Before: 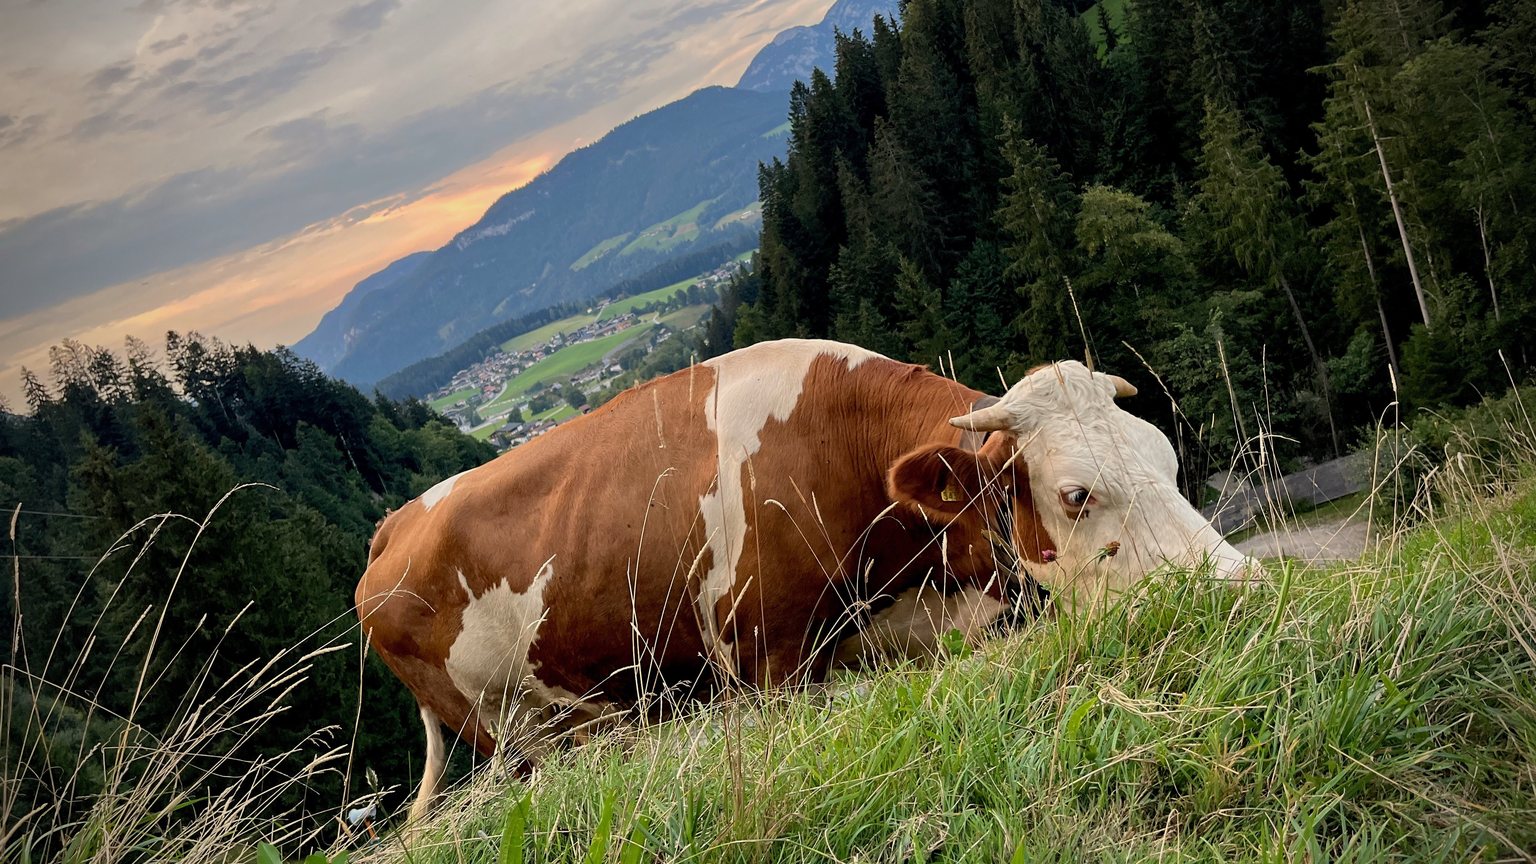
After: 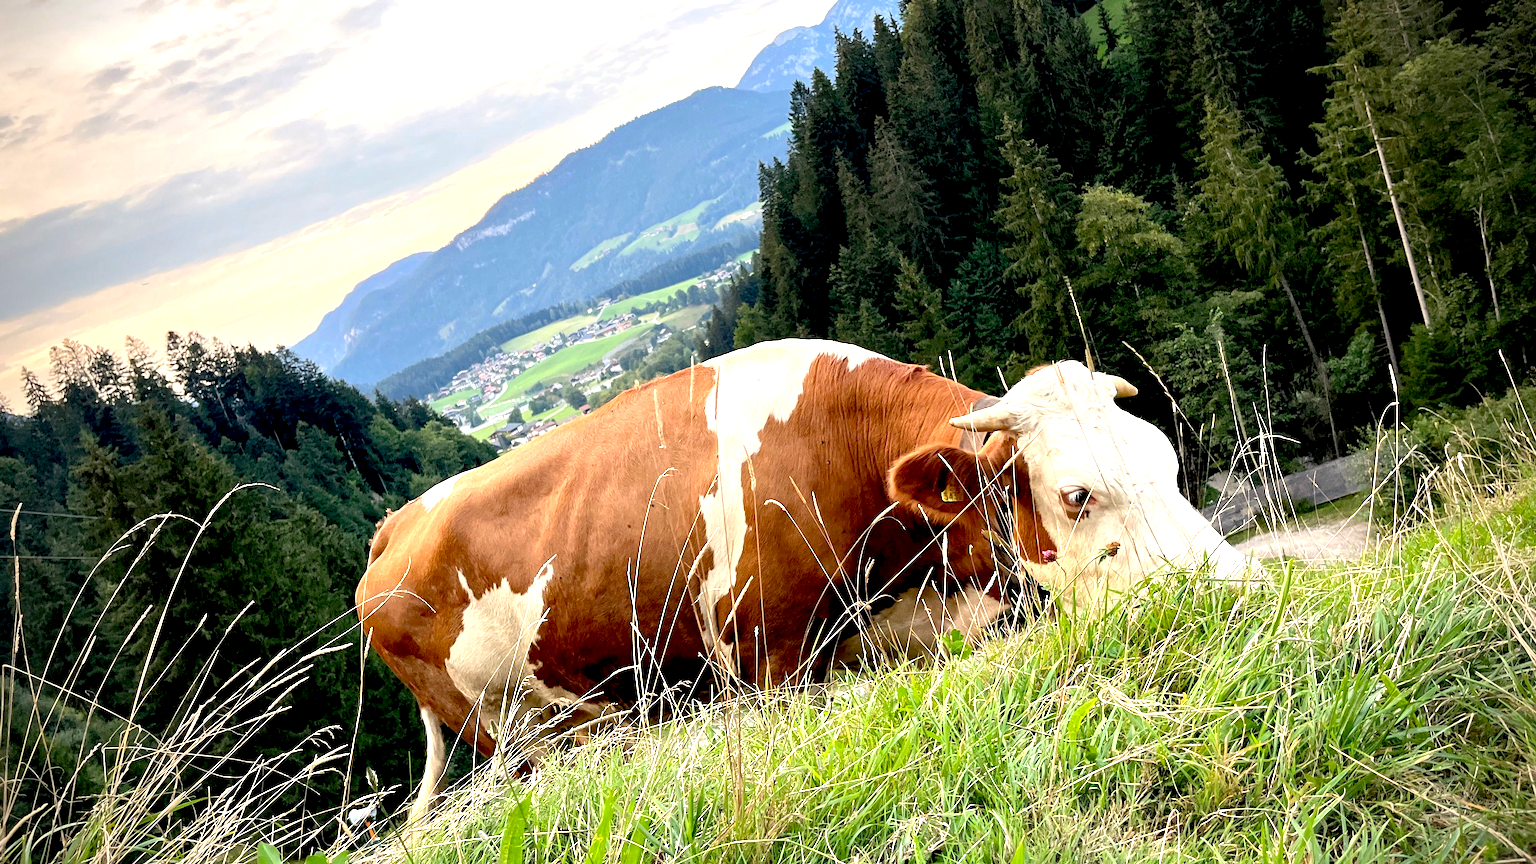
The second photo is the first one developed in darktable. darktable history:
exposure: black level correction 0, exposure 1.387 EV, compensate exposure bias true, compensate highlight preservation false
